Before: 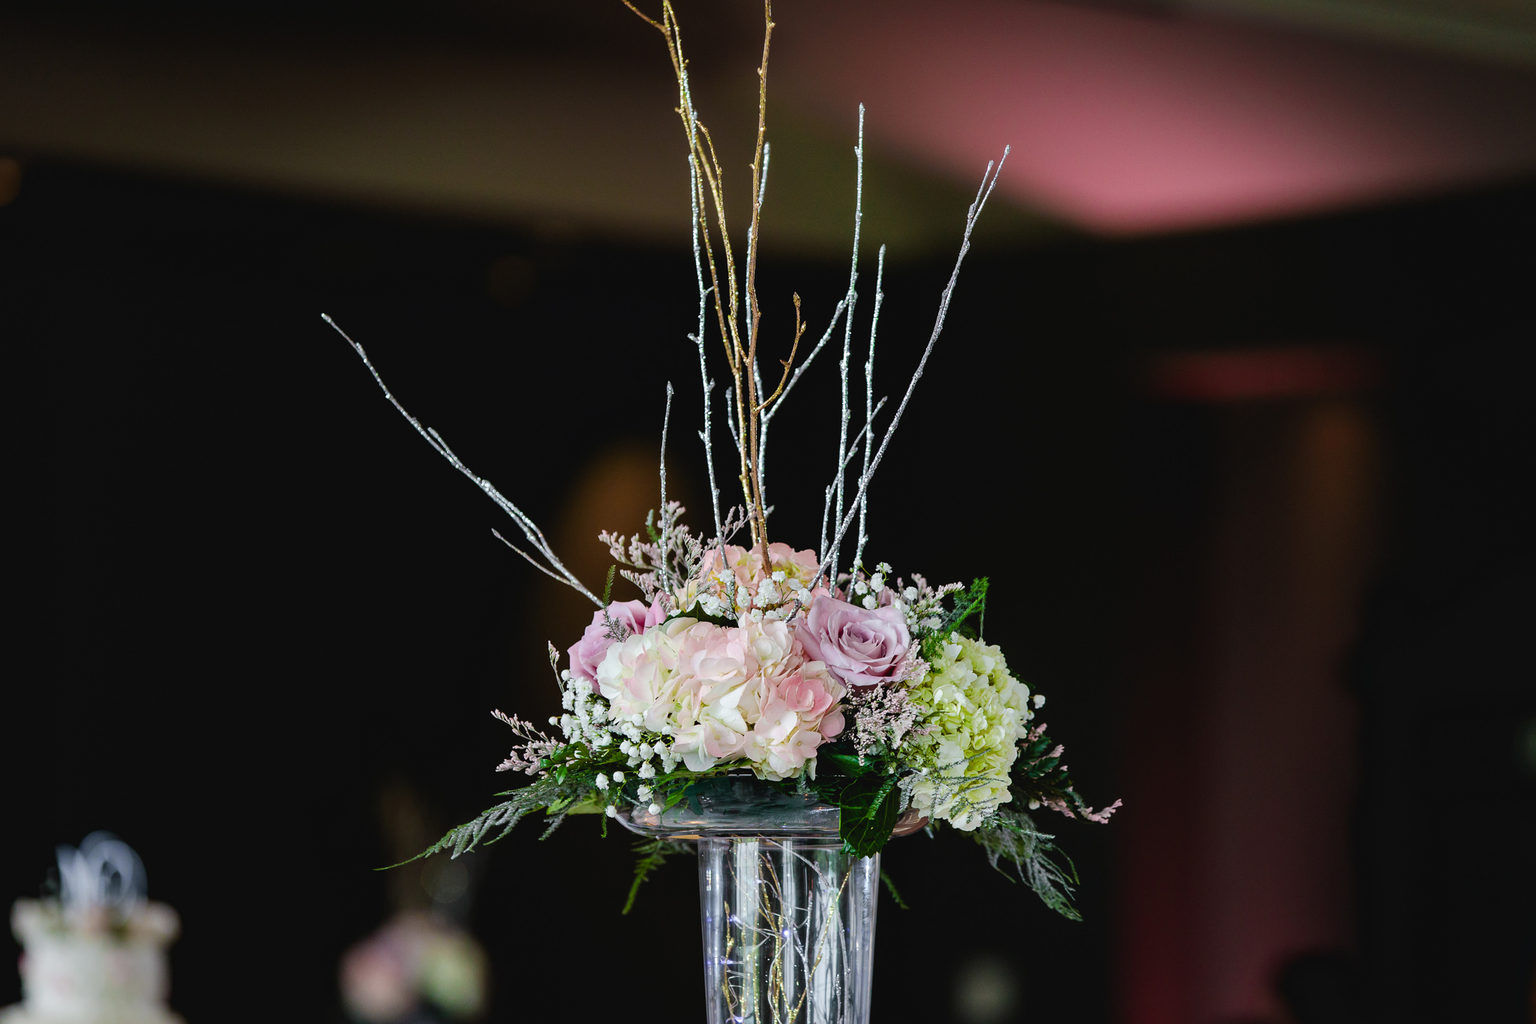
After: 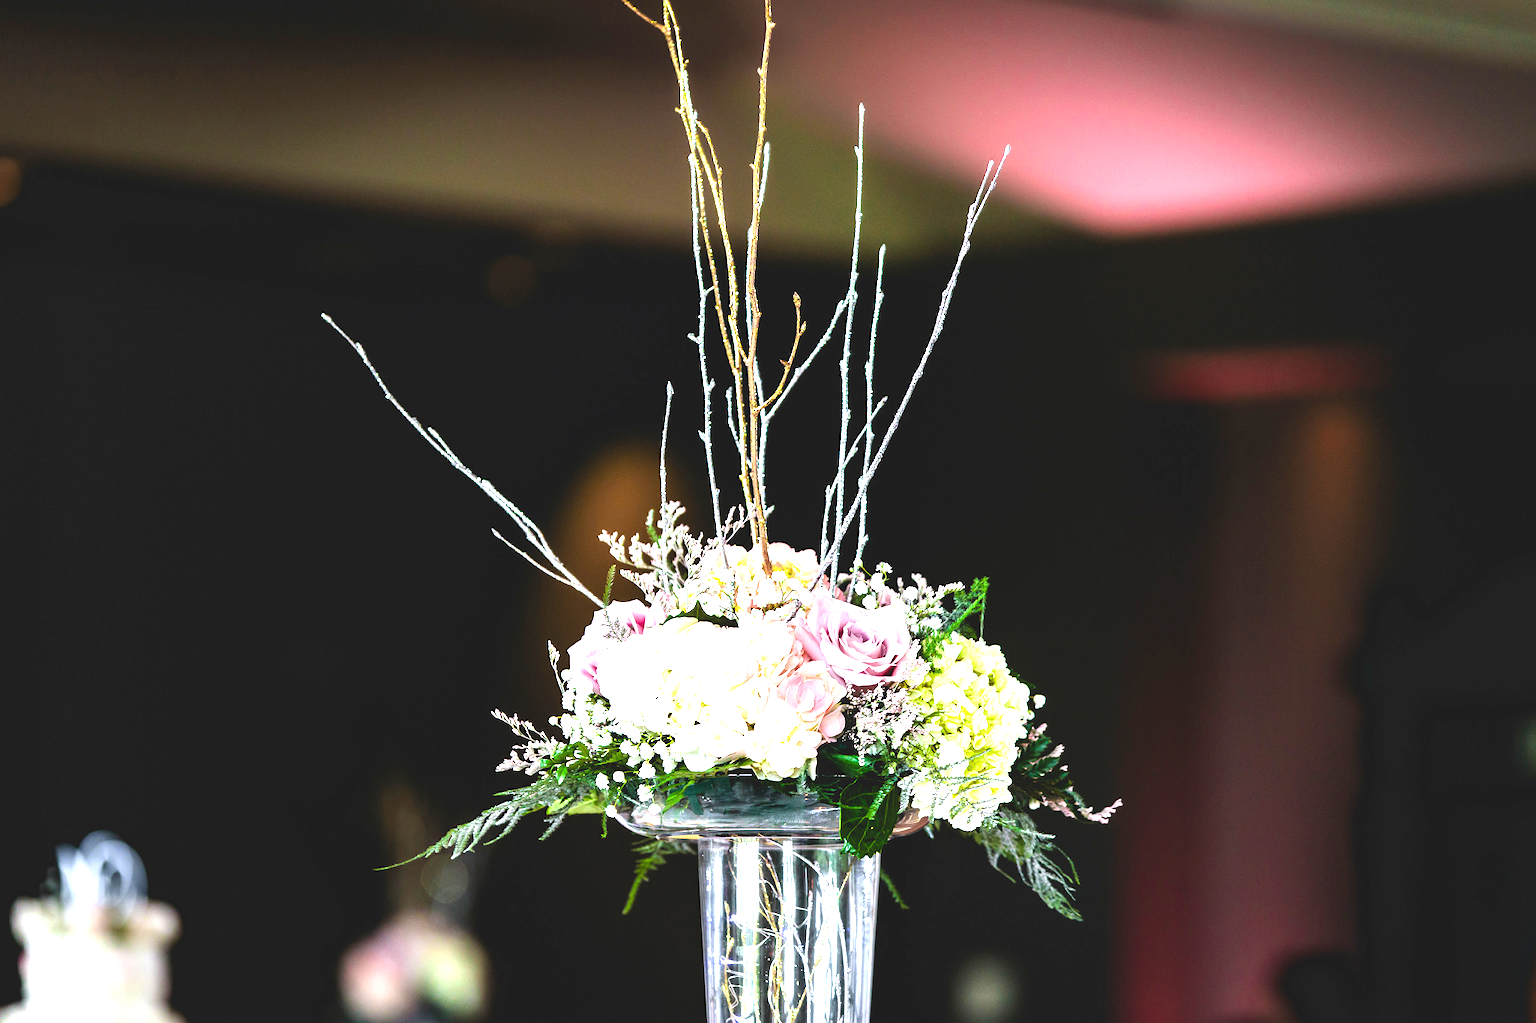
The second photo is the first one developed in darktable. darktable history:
exposure: black level correction 0, exposure 1.758 EV, compensate exposure bias true, compensate highlight preservation false
